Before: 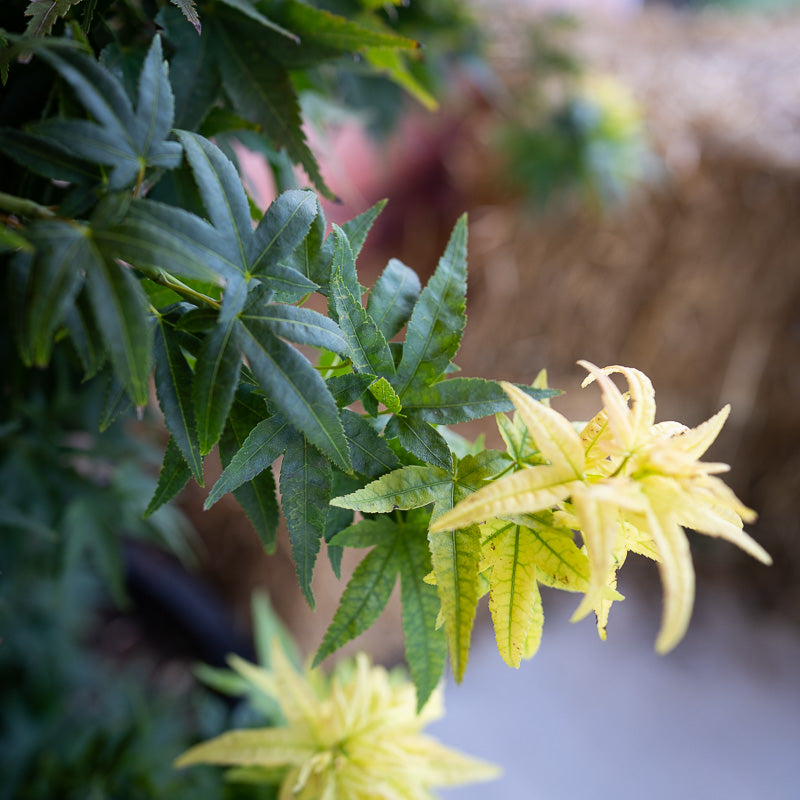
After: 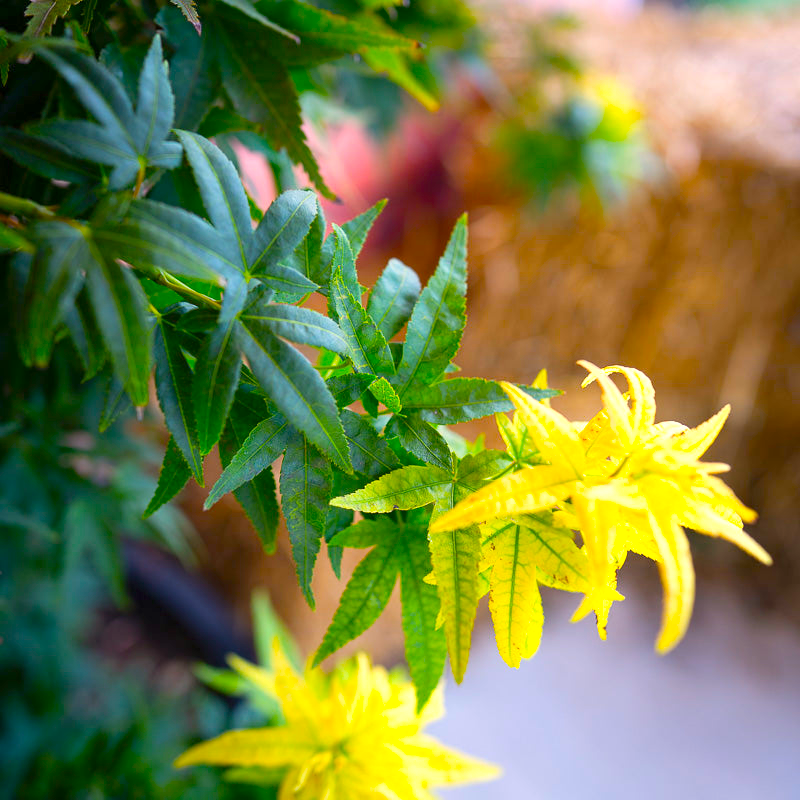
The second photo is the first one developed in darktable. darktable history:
white balance: red 1.045, blue 0.932
exposure: exposure 0.6 EV, compensate highlight preservation false
color balance: input saturation 134.34%, contrast -10.04%, contrast fulcrum 19.67%, output saturation 133.51%
